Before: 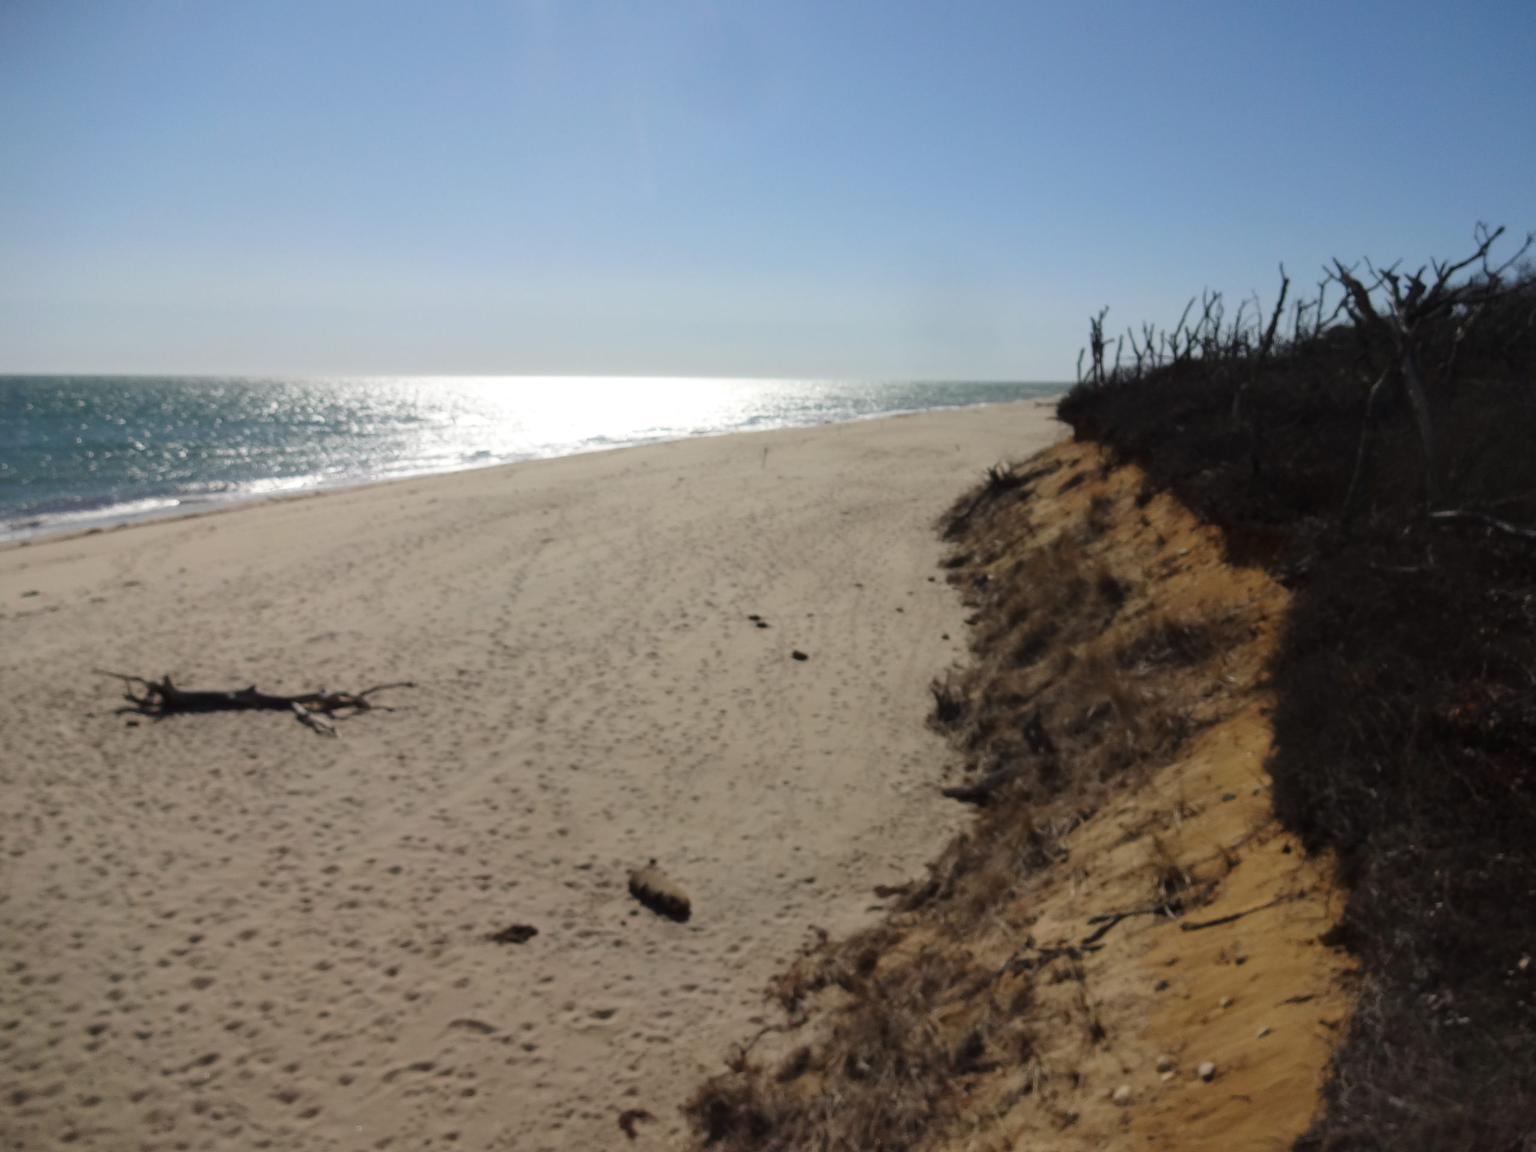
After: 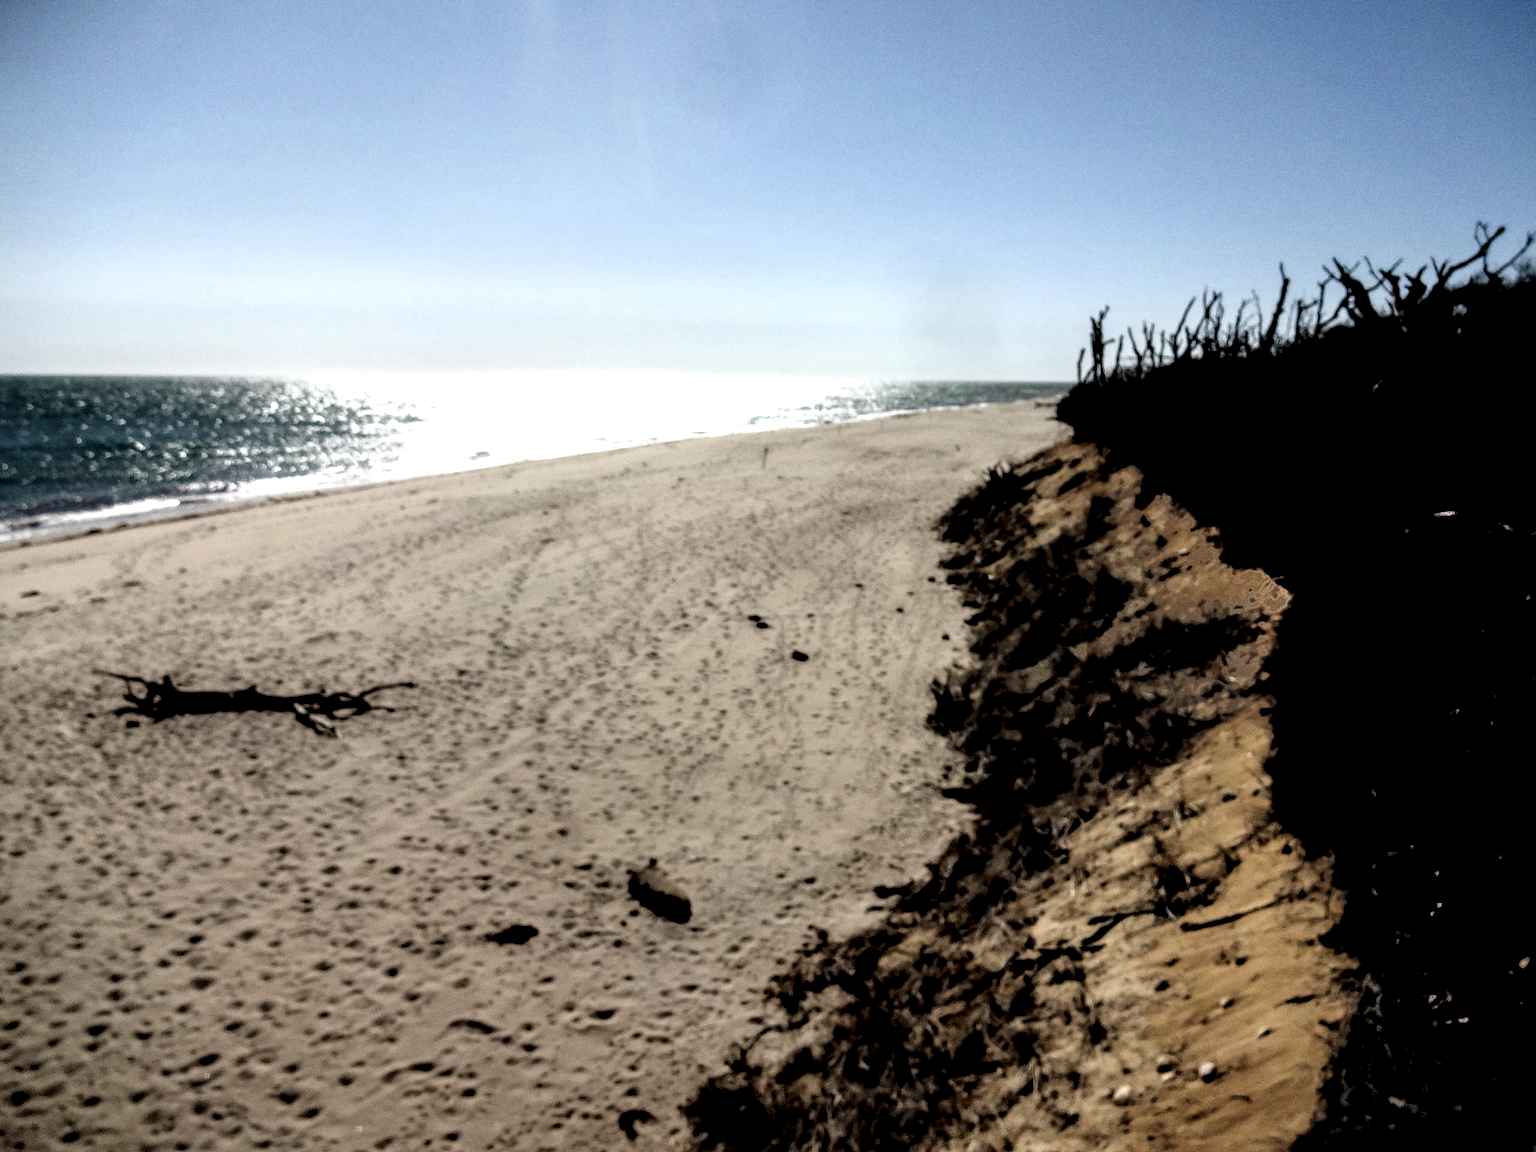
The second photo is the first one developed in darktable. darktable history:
local contrast: highlights 80%, shadows 57%, detail 175%, midtone range 0.602
grain: coarseness 0.47 ISO
filmic rgb: black relative exposure -3.57 EV, white relative exposure 2.29 EV, hardness 3.41
shadows and highlights: shadows 62.66, white point adjustment 0.37, highlights -34.44, compress 83.82%
